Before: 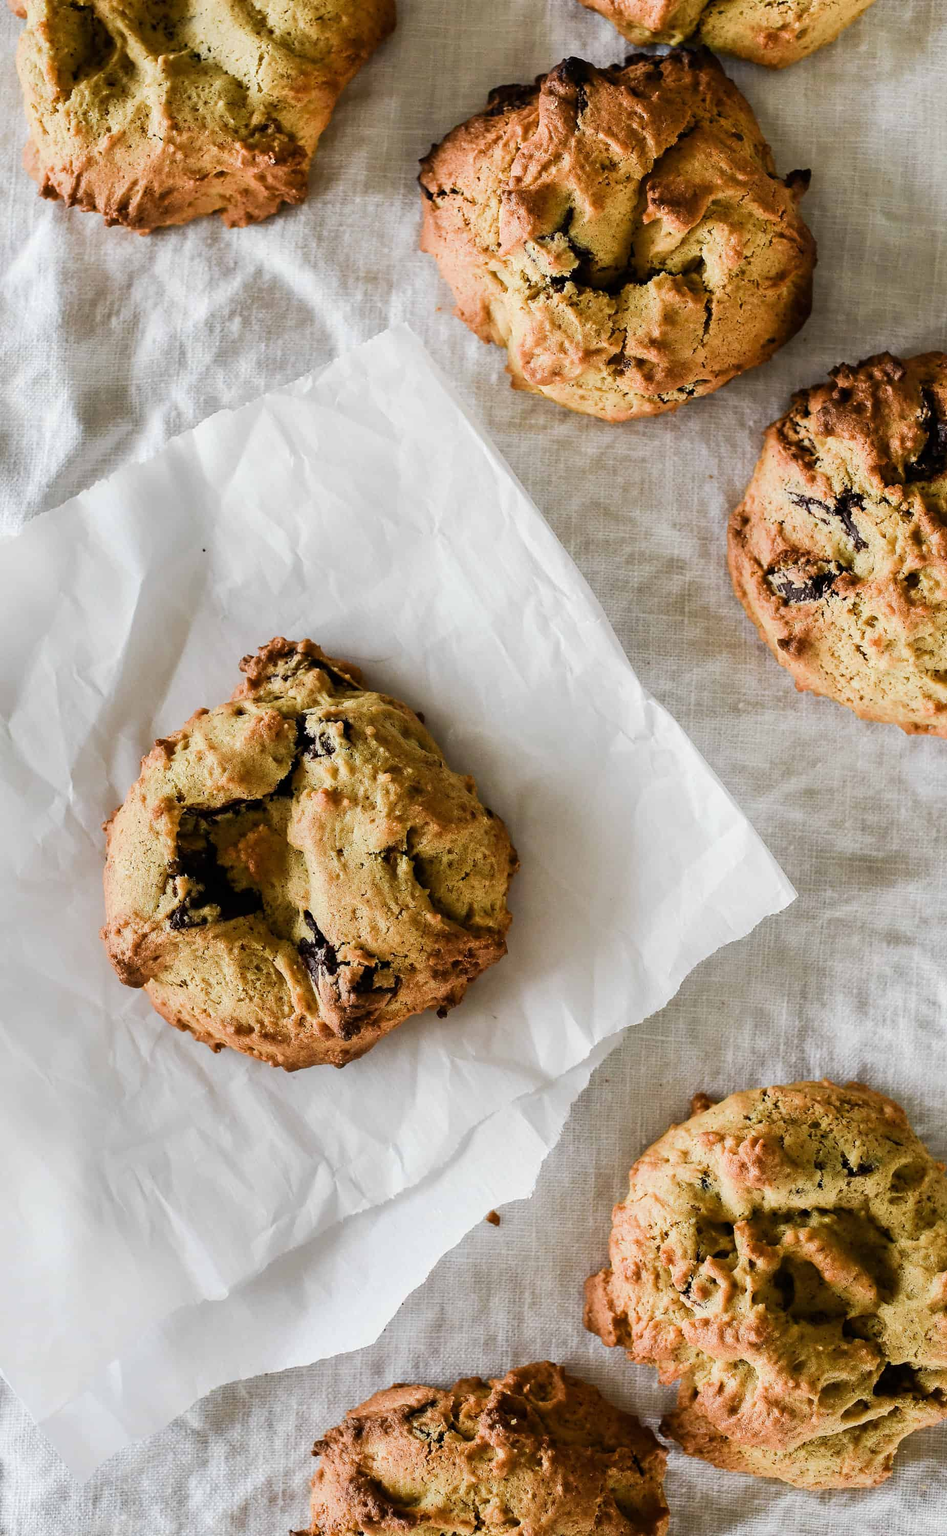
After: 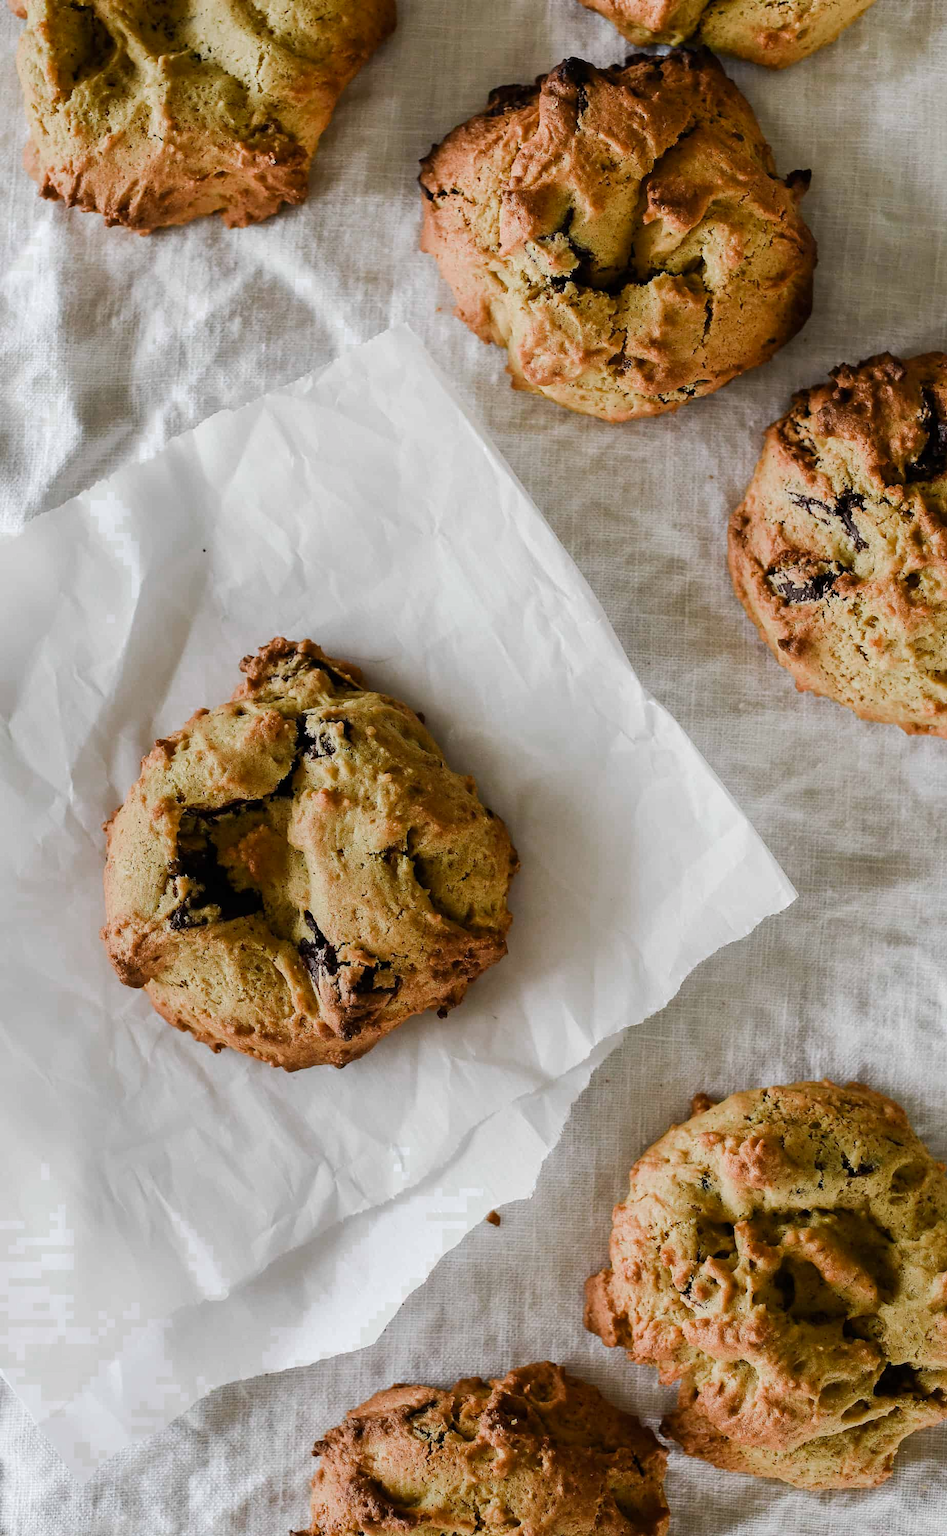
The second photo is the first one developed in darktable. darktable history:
exposure: exposure -0.177 EV, compensate highlight preservation false
color zones: curves: ch0 [(0.203, 0.433) (0.607, 0.517) (0.697, 0.696) (0.705, 0.897)]
